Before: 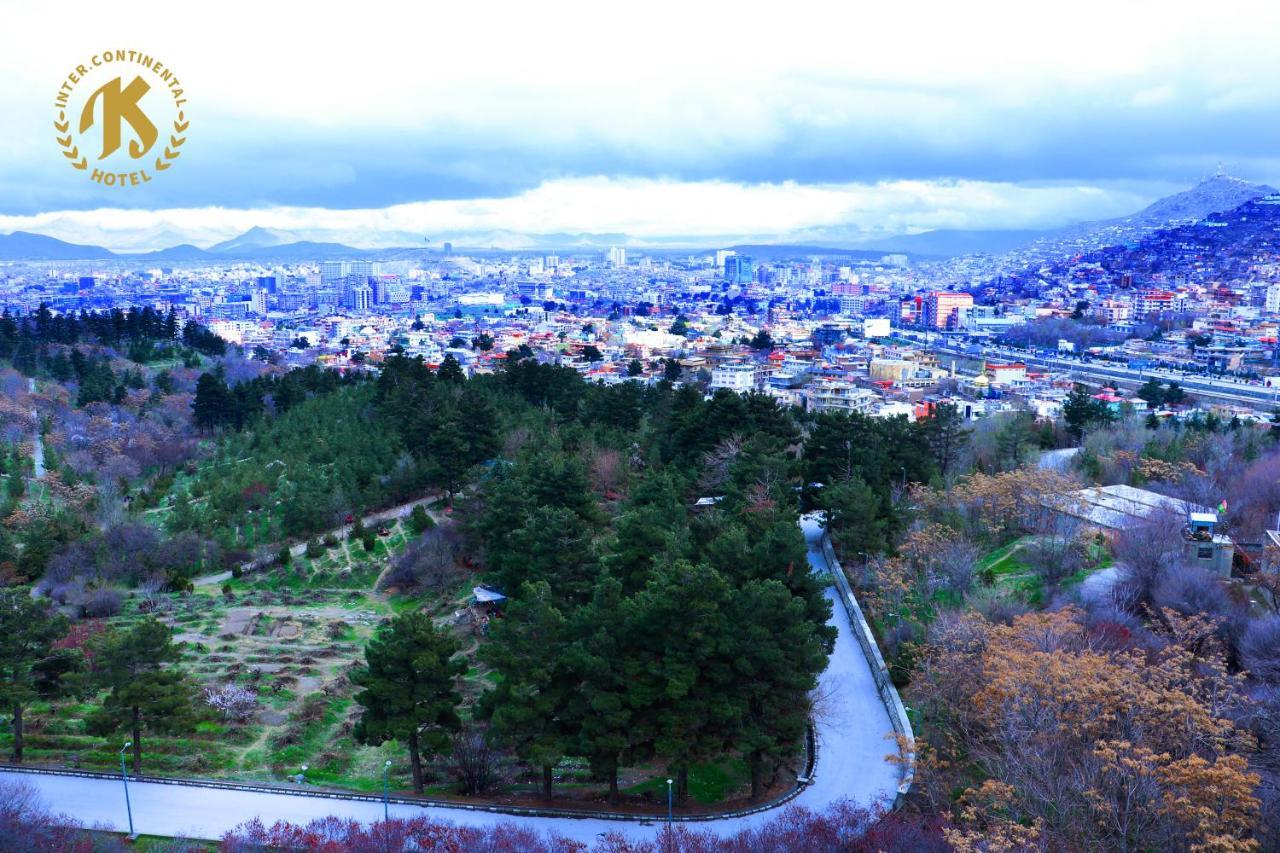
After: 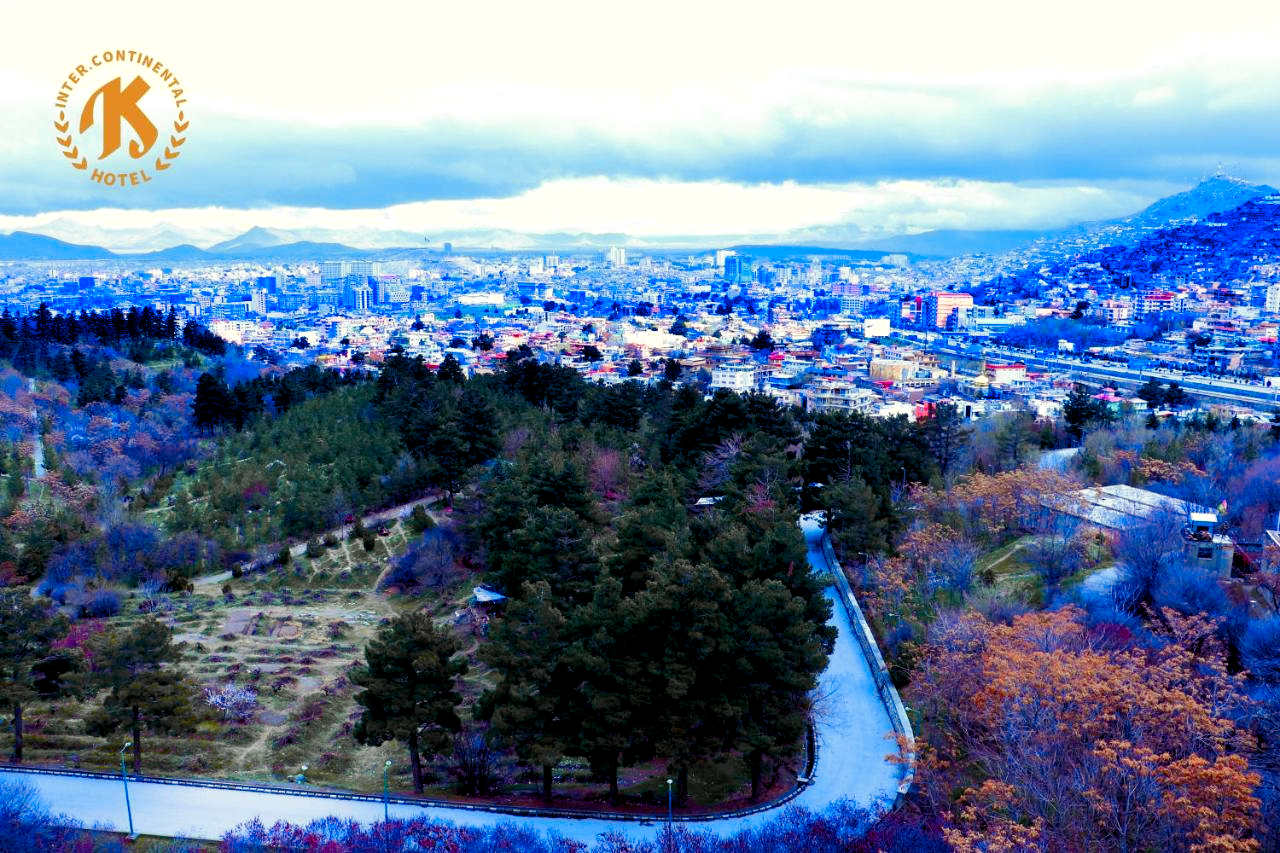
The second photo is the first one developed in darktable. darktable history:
color zones: curves: ch1 [(0.29, 0.492) (0.373, 0.185) (0.509, 0.481)]; ch2 [(0.25, 0.462) (0.749, 0.457)], mix 40.67%
color balance rgb: shadows lift › luminance -21.66%, shadows lift › chroma 8.98%, shadows lift › hue 283.37°, power › chroma 1.05%, power › hue 25.59°, highlights gain › luminance 6.08%, highlights gain › chroma 2.55%, highlights gain › hue 90°, global offset › luminance -0.87%, perceptual saturation grading › global saturation 25%, perceptual saturation grading › highlights -28.39%, perceptual saturation grading › shadows 33.98%
